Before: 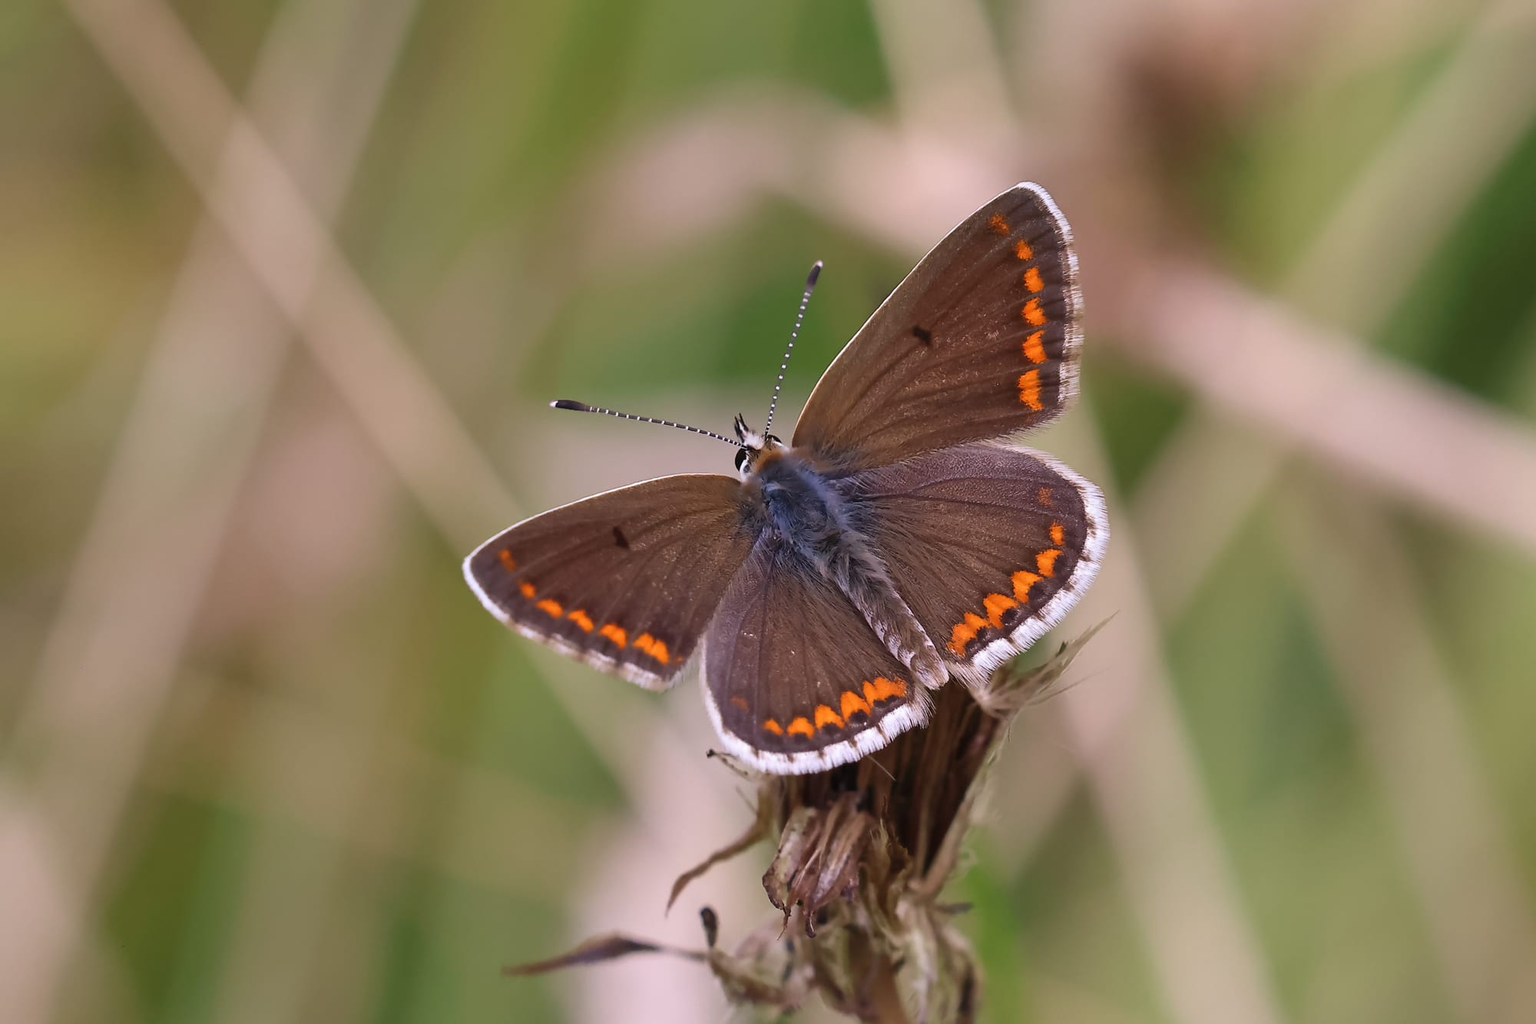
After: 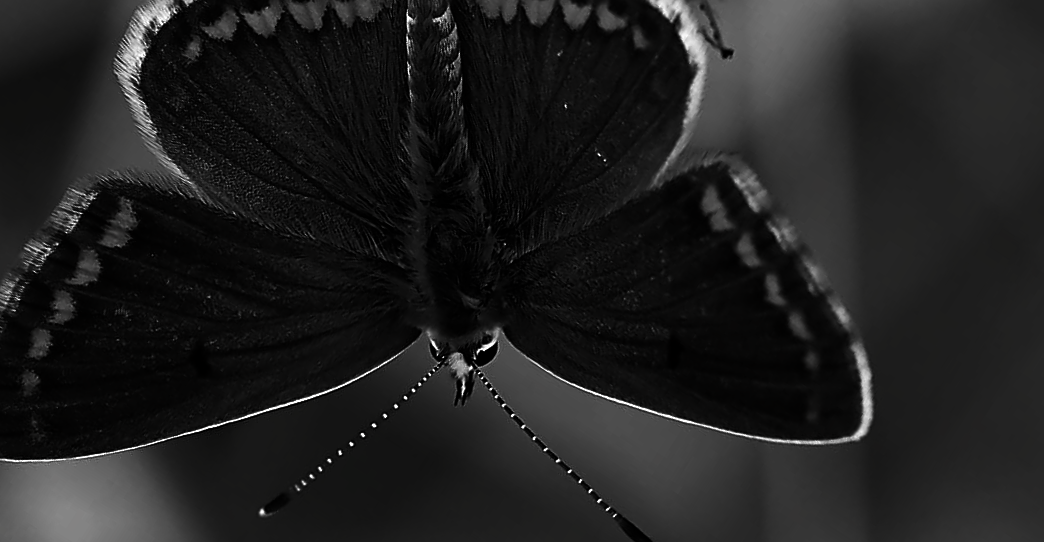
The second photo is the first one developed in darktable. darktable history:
contrast brightness saturation: contrast 0.019, brightness -0.996, saturation -0.996
crop and rotate: angle 147.2°, left 9.192%, top 15.615%, right 4.491%, bottom 17.068%
sharpen: on, module defaults
